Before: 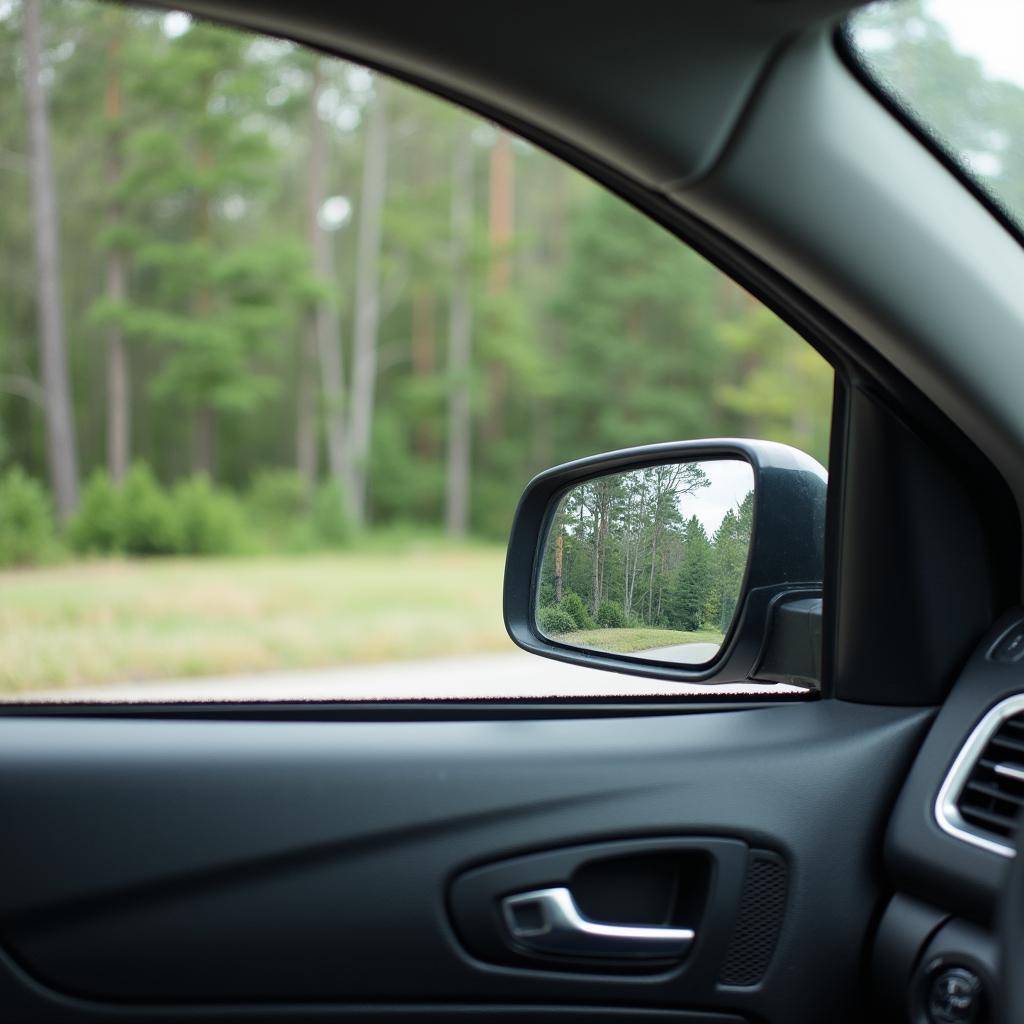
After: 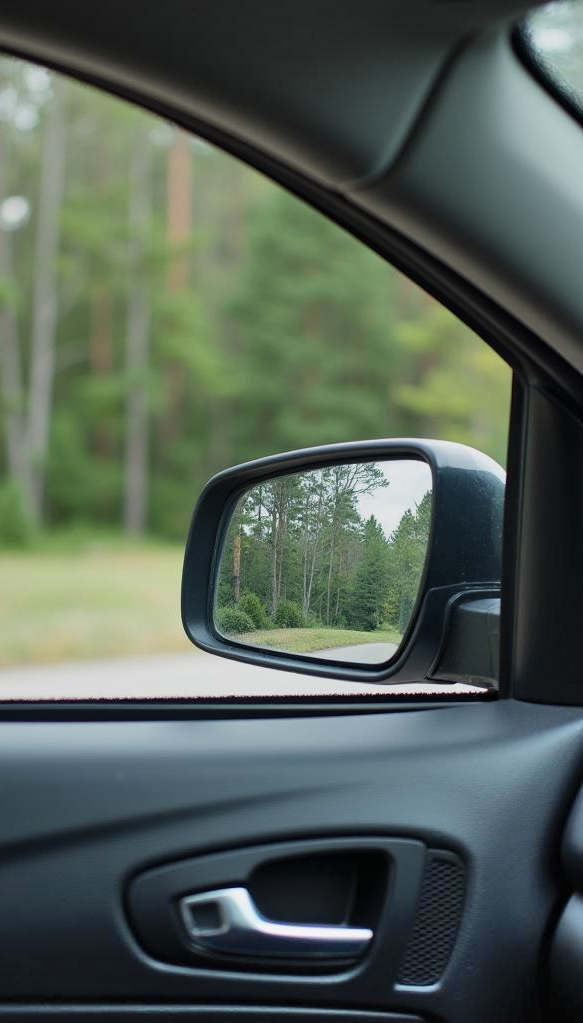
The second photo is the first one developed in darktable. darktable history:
crop: left 31.539%, top 0.019%, right 11.497%
shadows and highlights: shadows 79.19, white point adjustment -9.18, highlights -61.48, soften with gaussian
color zones: curves: ch0 [(0, 0.558) (0.143, 0.559) (0.286, 0.529) (0.429, 0.505) (0.571, 0.5) (0.714, 0.5) (0.857, 0.5) (1, 0.558)]; ch1 [(0, 0.469) (0.01, 0.469) (0.12, 0.446) (0.248, 0.469) (0.5, 0.5) (0.748, 0.5) (0.99, 0.469) (1, 0.469)]
